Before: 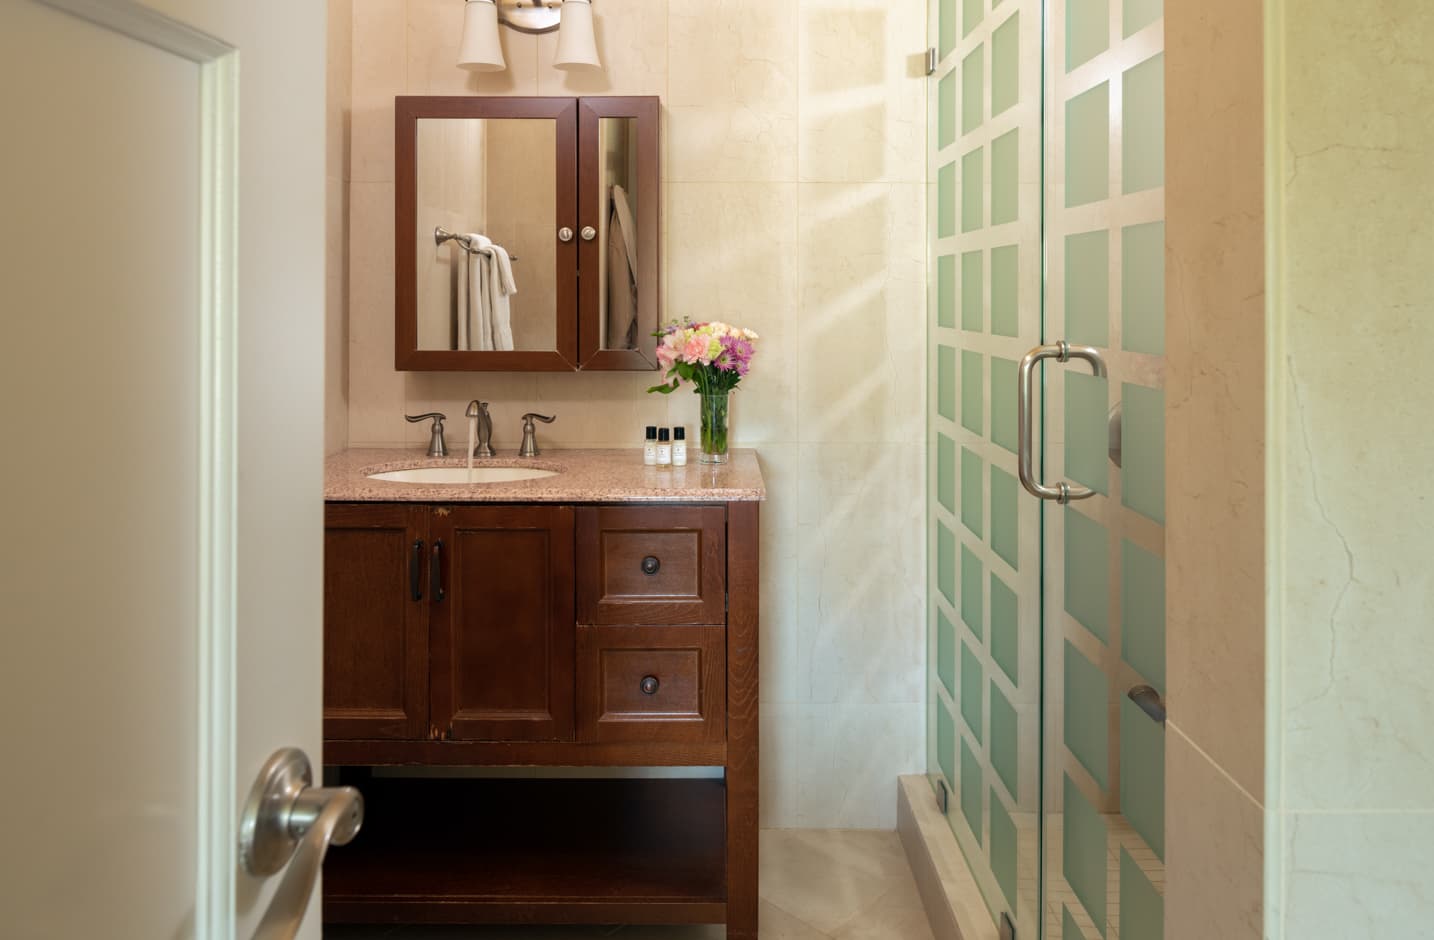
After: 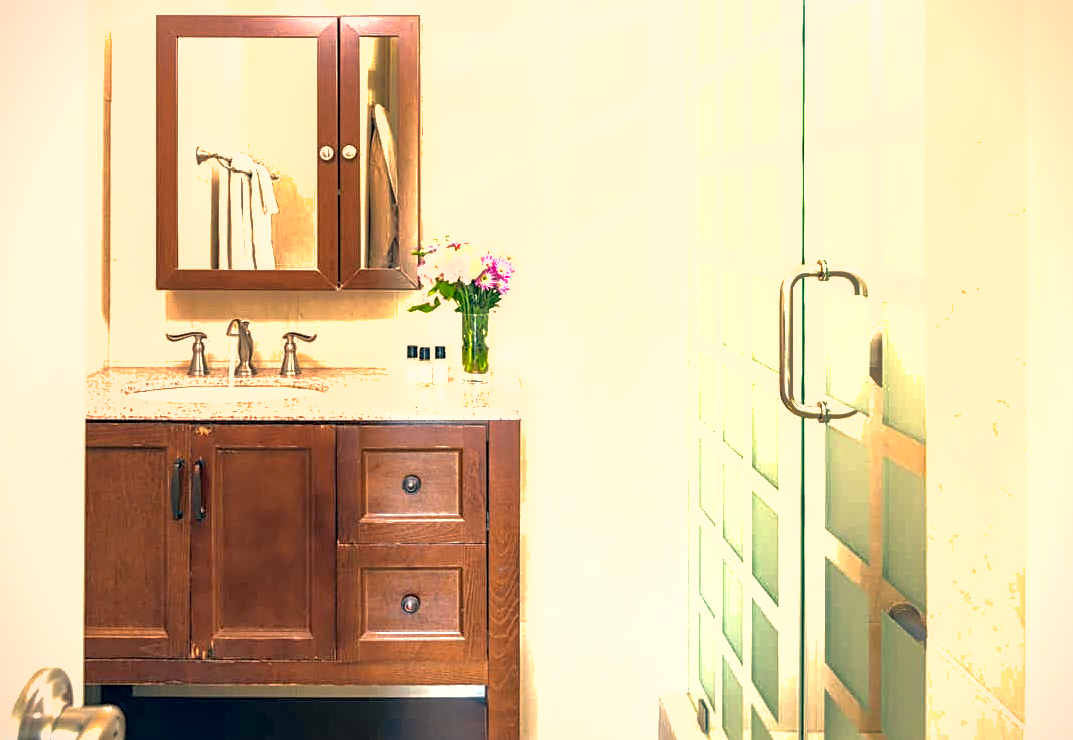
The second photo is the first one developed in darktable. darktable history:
color correction: highlights a* 10.37, highlights b* 14.39, shadows a* -10.28, shadows b* -14.94
crop: left 16.696%, top 8.712%, right 8.418%, bottom 12.554%
local contrast: detail 138%
vignetting: fall-off start 99.57%, saturation -0.001
exposure: exposure 2.01 EV, compensate highlight preservation false
sharpen: on, module defaults
shadows and highlights: on, module defaults
